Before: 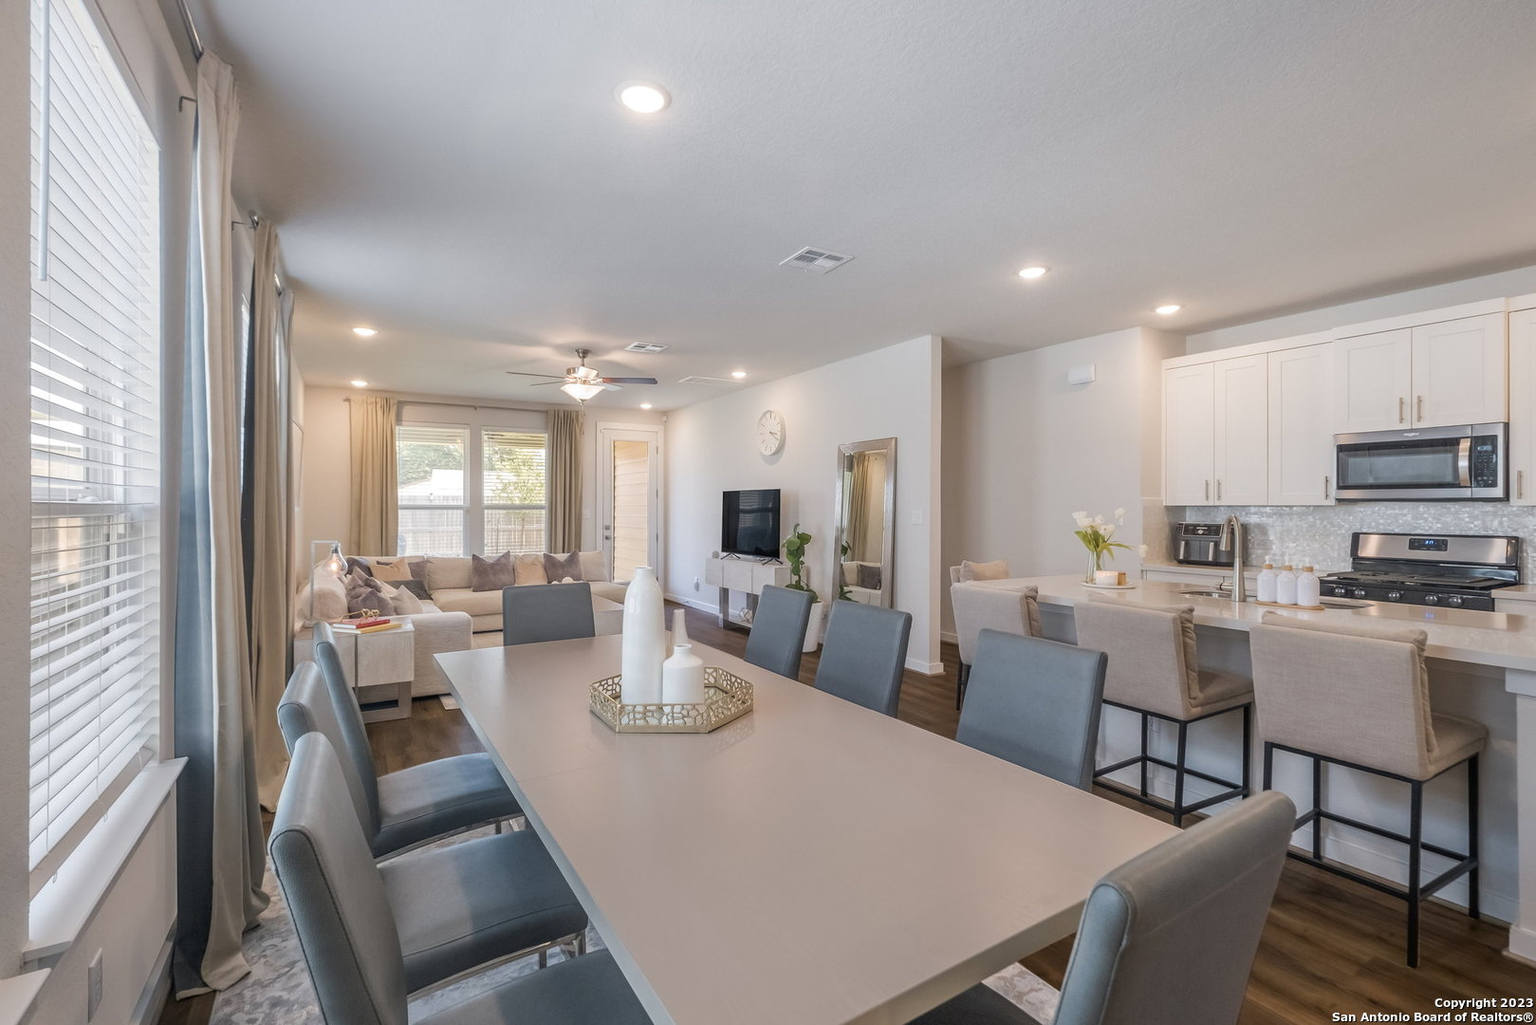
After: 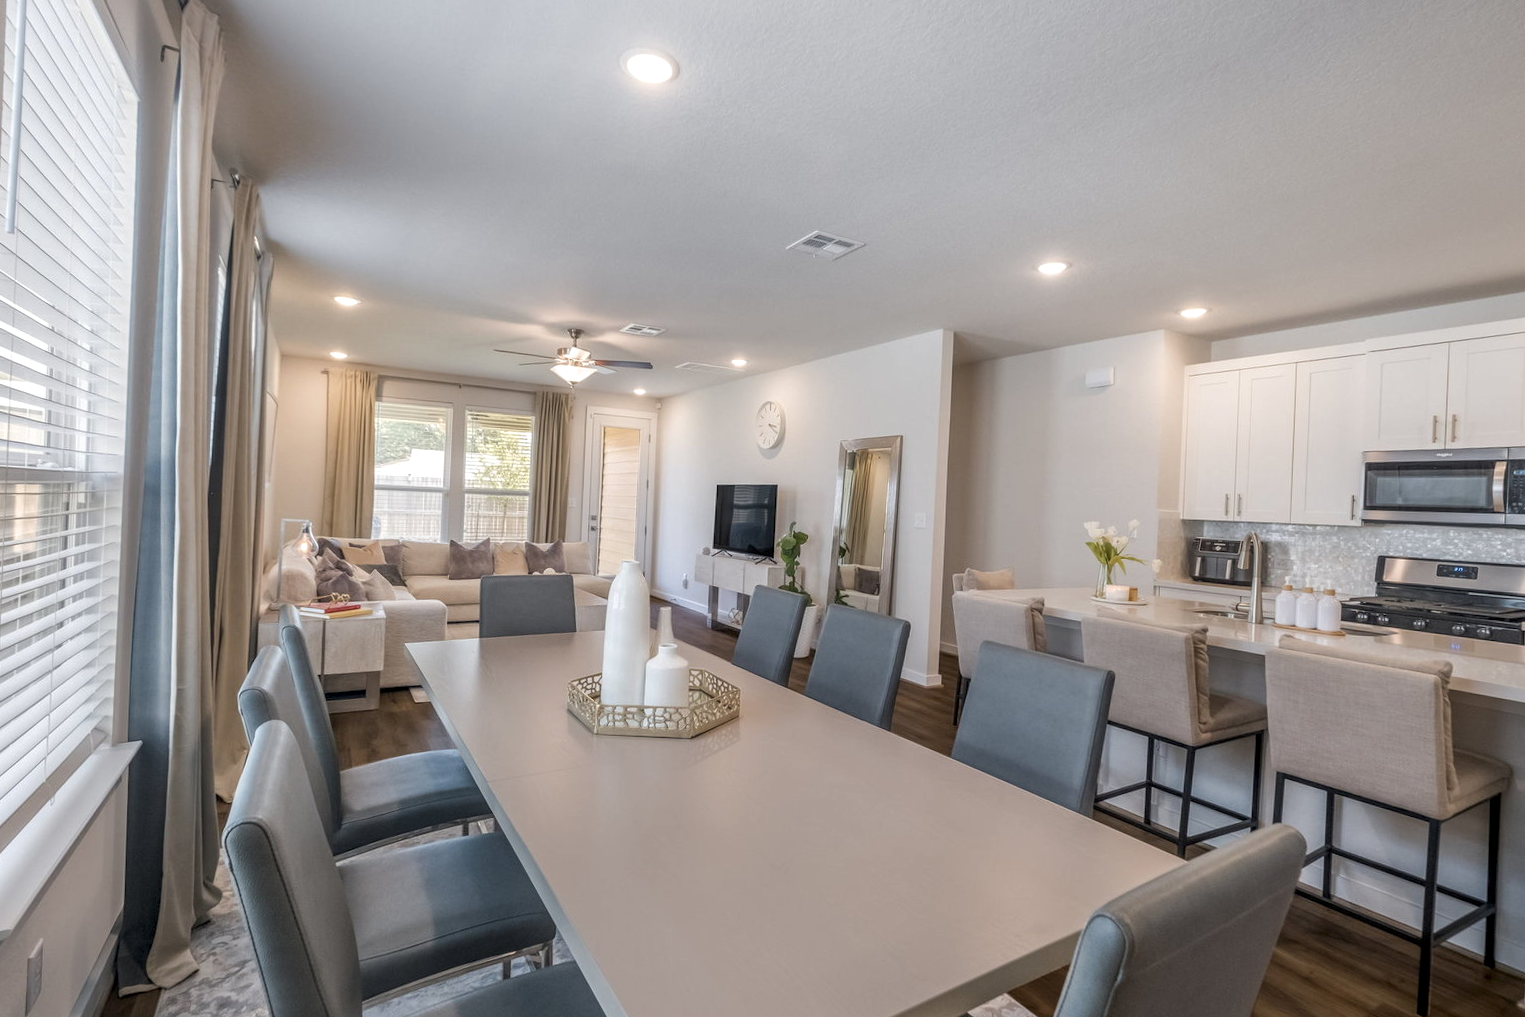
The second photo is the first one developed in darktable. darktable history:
crop and rotate: angle -2.38°
local contrast: on, module defaults
